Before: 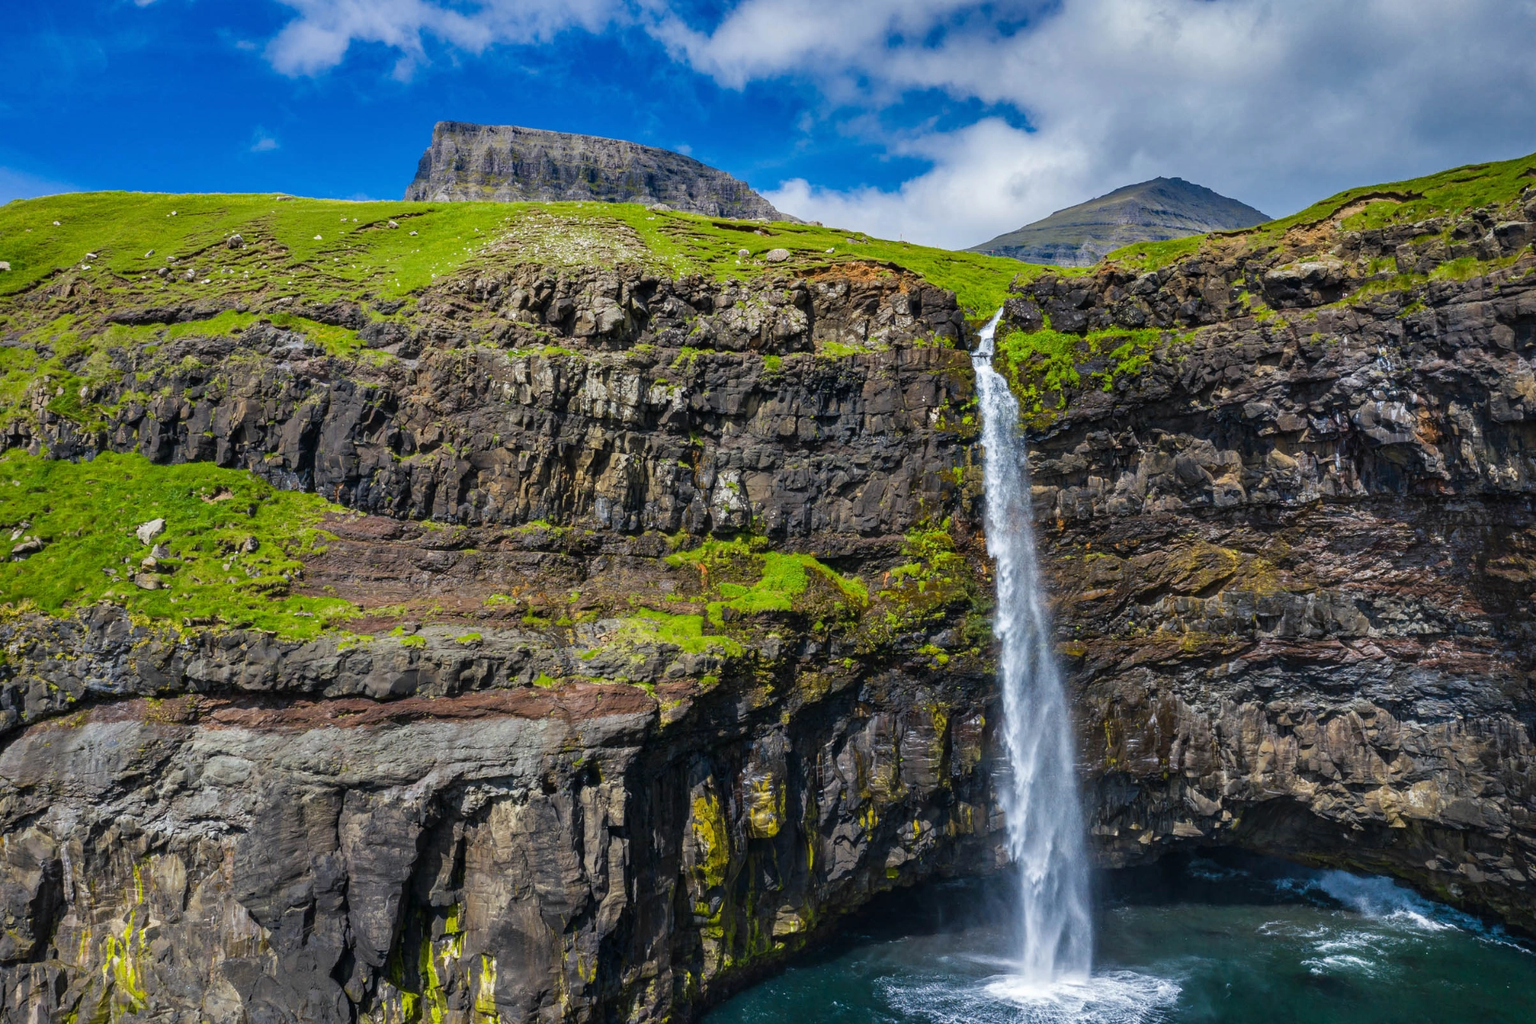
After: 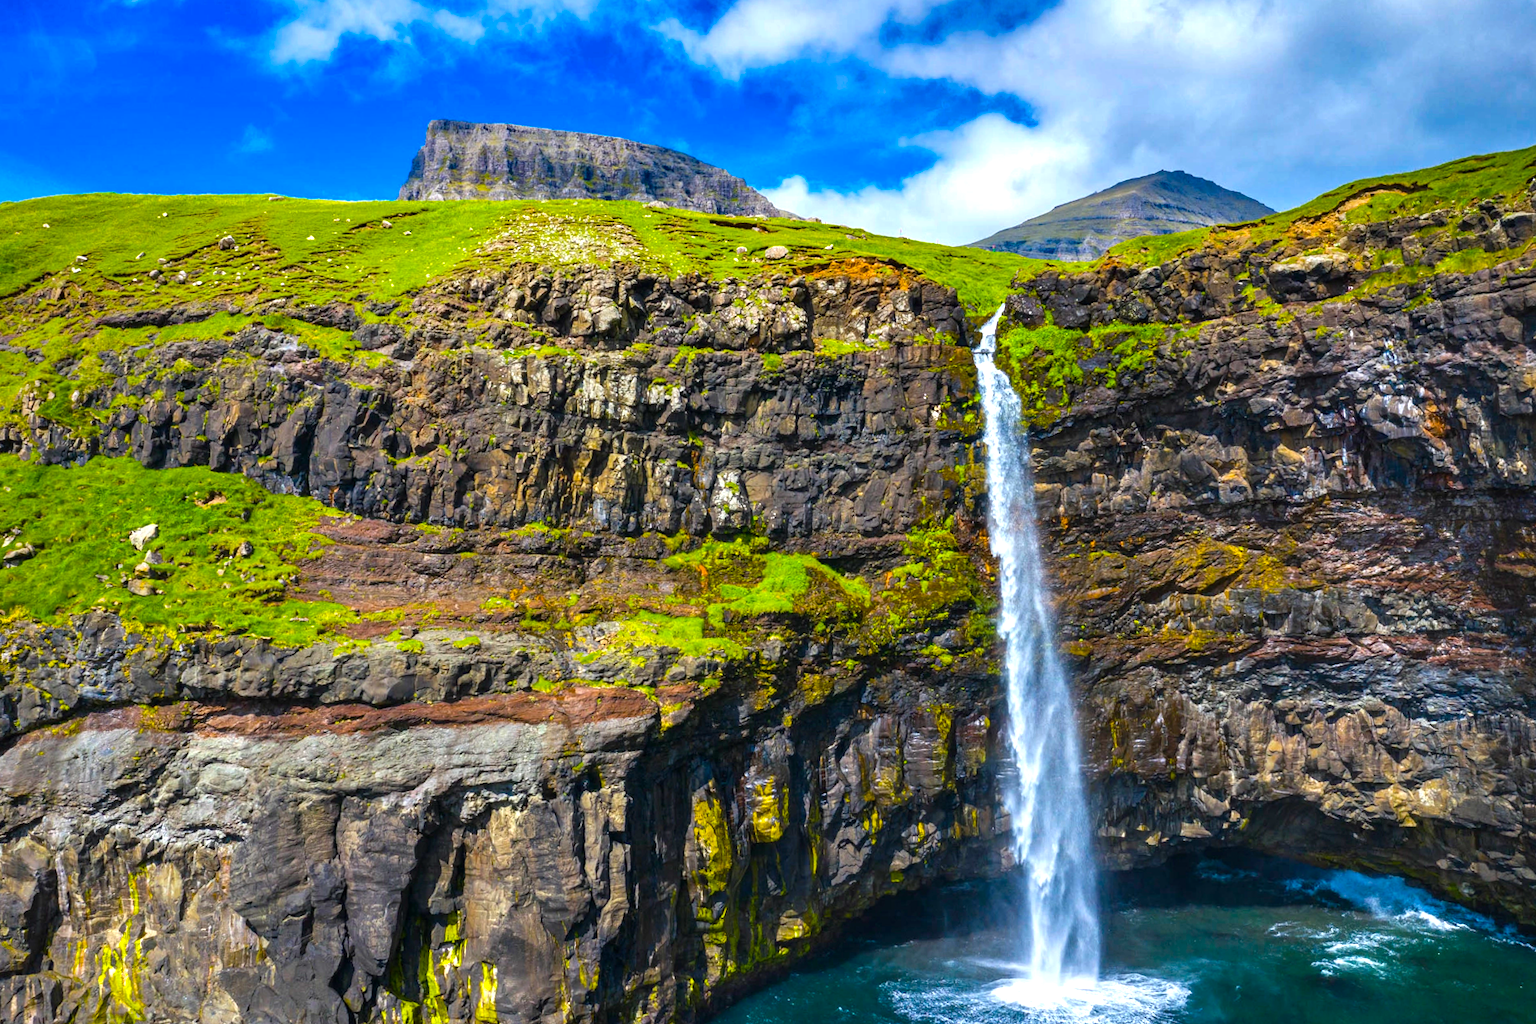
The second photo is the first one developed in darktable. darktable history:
rotate and perspective: rotation -0.45°, automatic cropping original format, crop left 0.008, crop right 0.992, crop top 0.012, crop bottom 0.988
color balance rgb: linear chroma grading › global chroma 20%, perceptual saturation grading › global saturation 25%, perceptual brilliance grading › global brilliance 20%, global vibrance 20%
